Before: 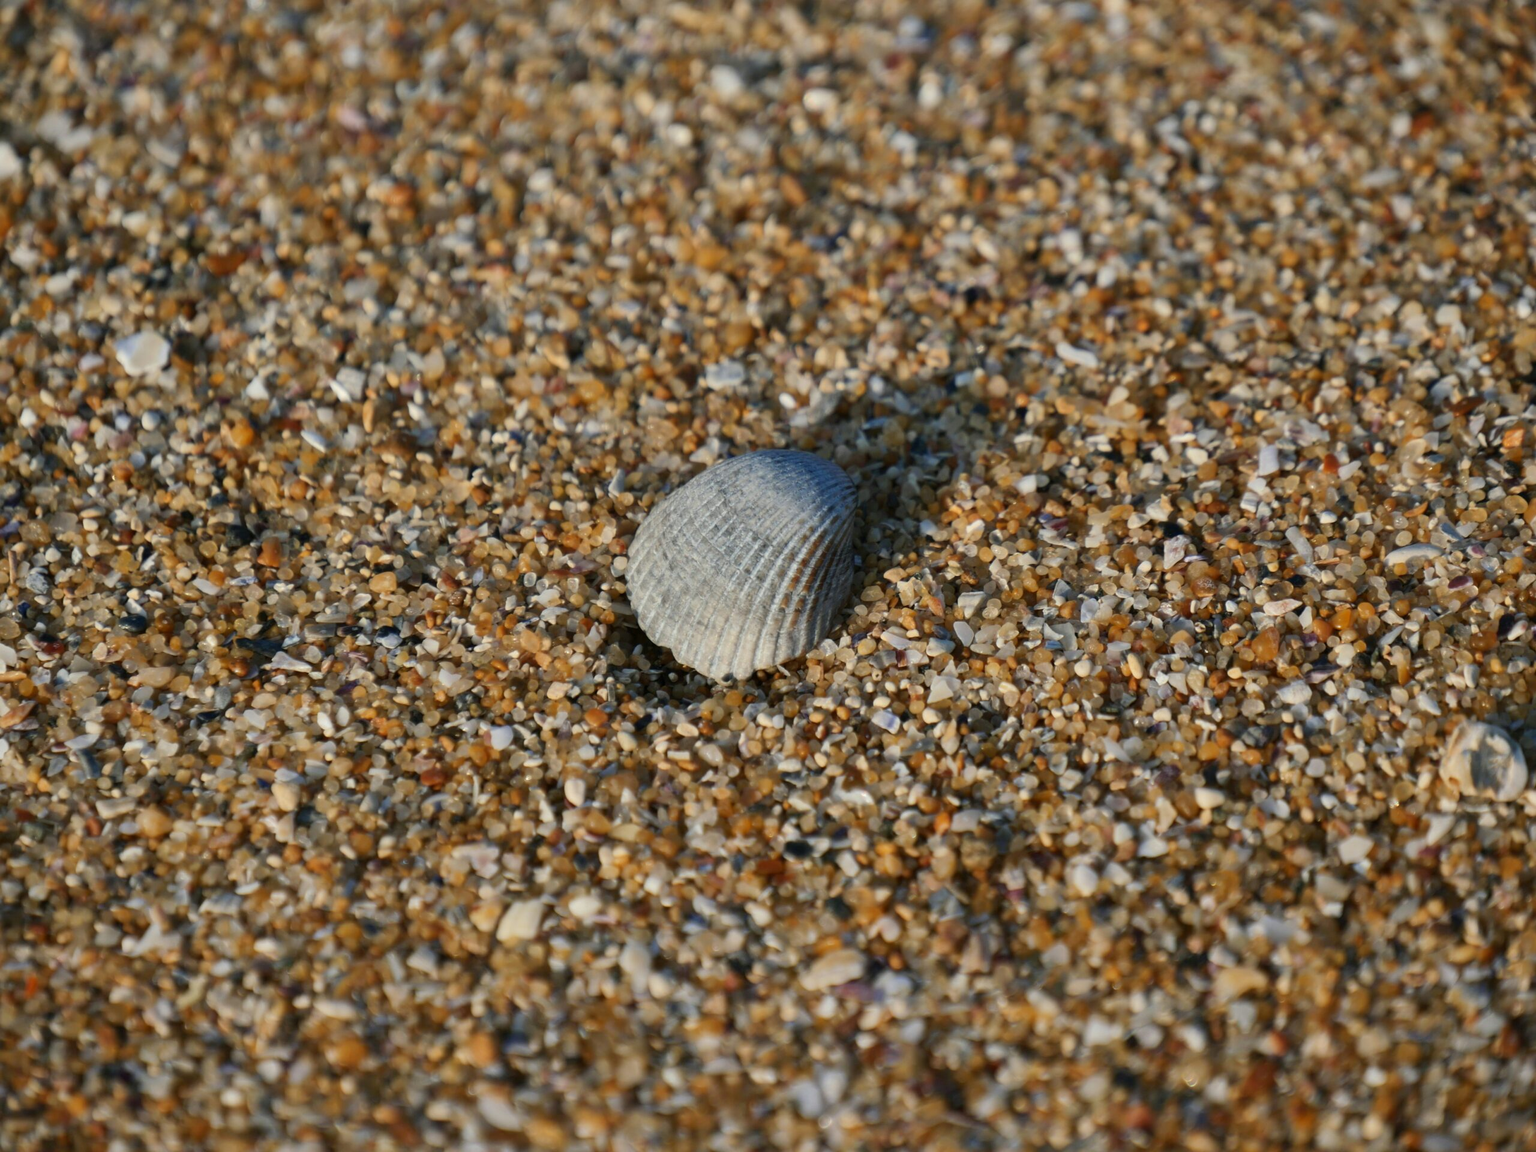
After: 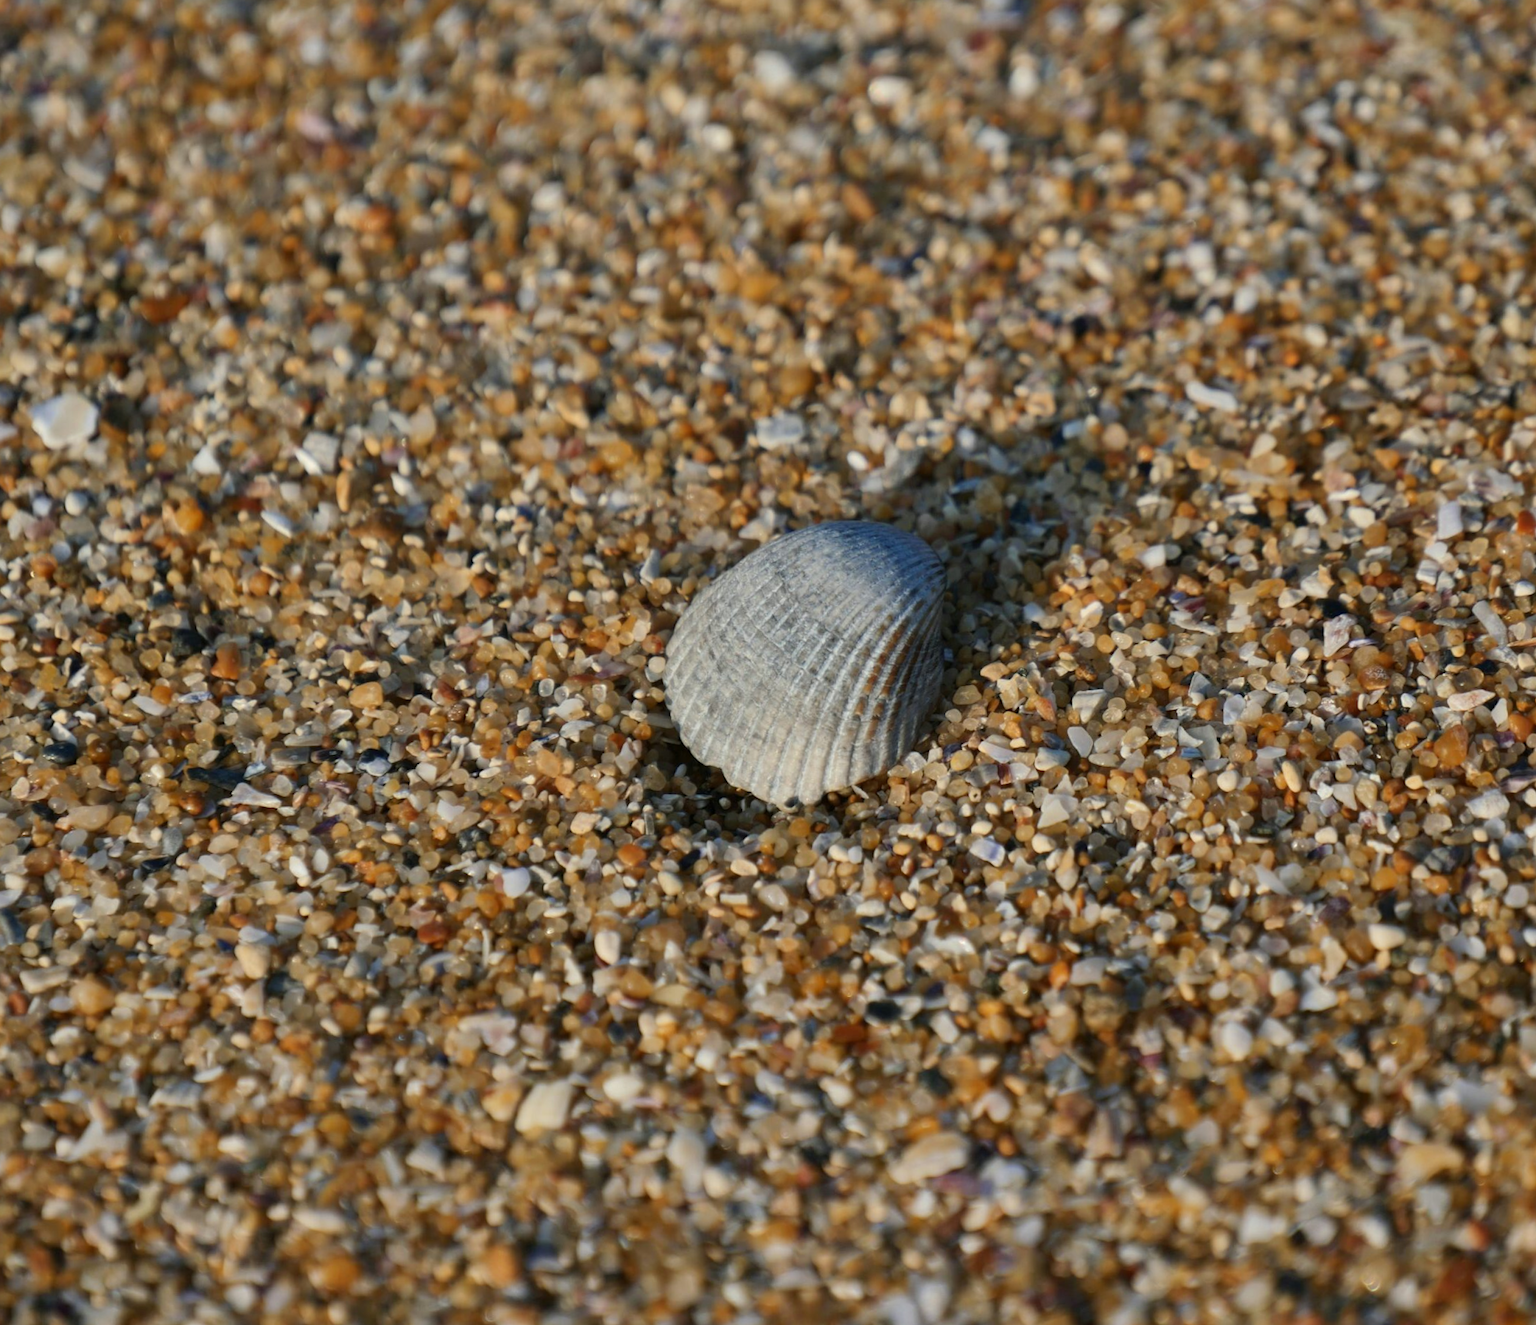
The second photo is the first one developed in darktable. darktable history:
crop and rotate: angle 1.32°, left 4.199%, top 0.769%, right 11.854%, bottom 2.633%
